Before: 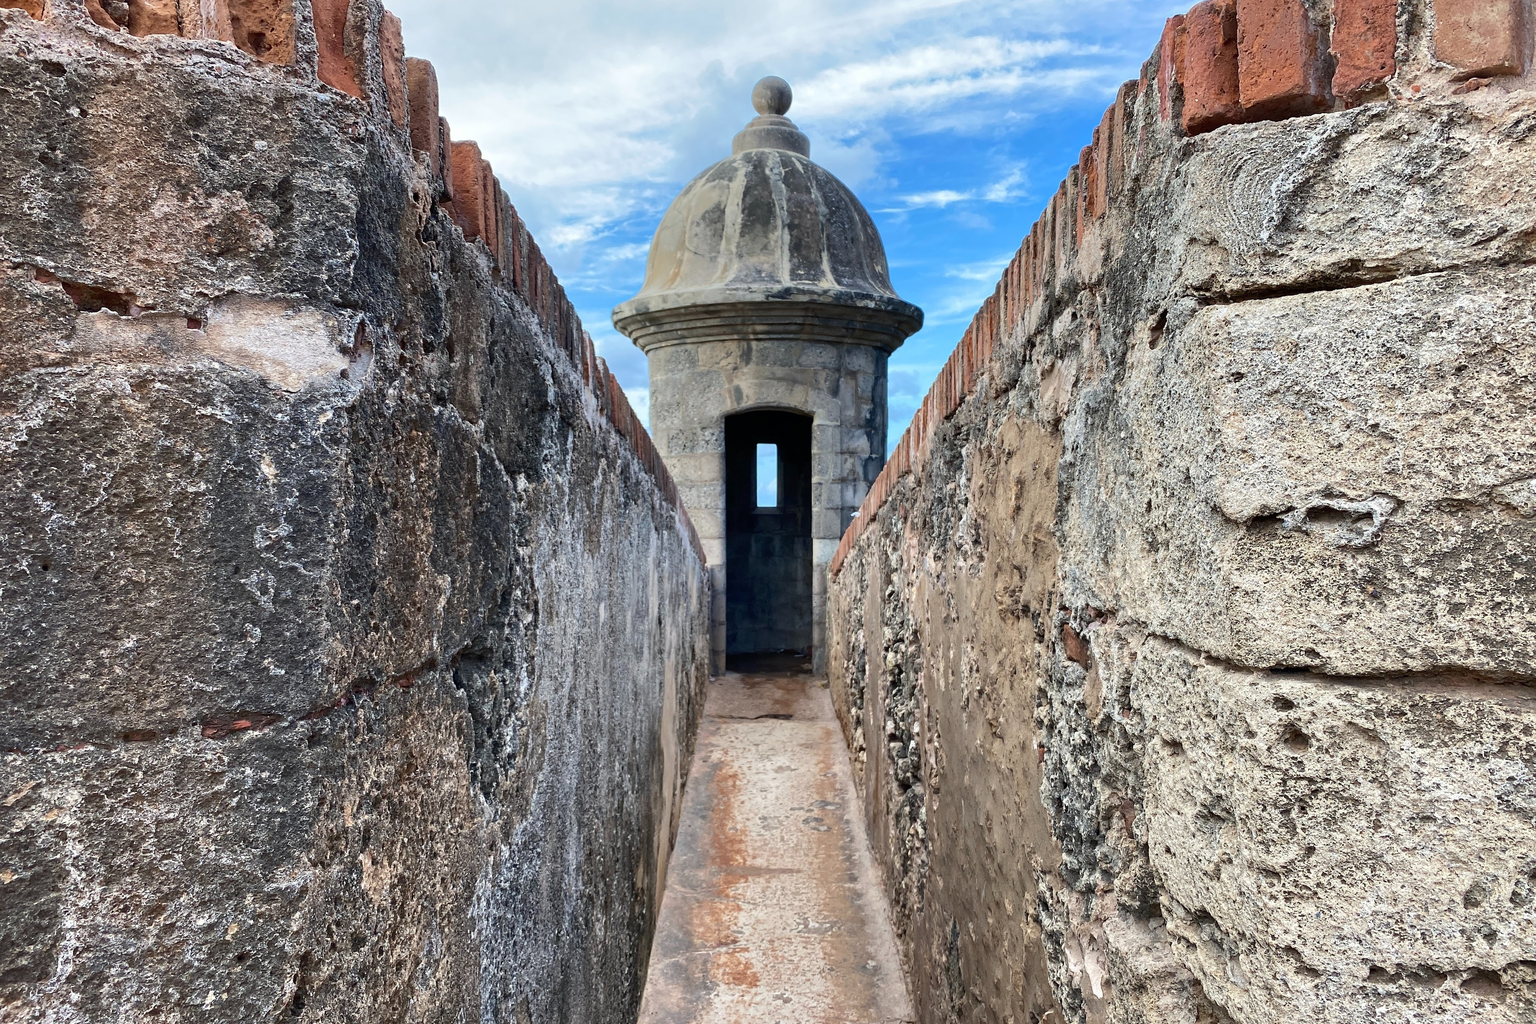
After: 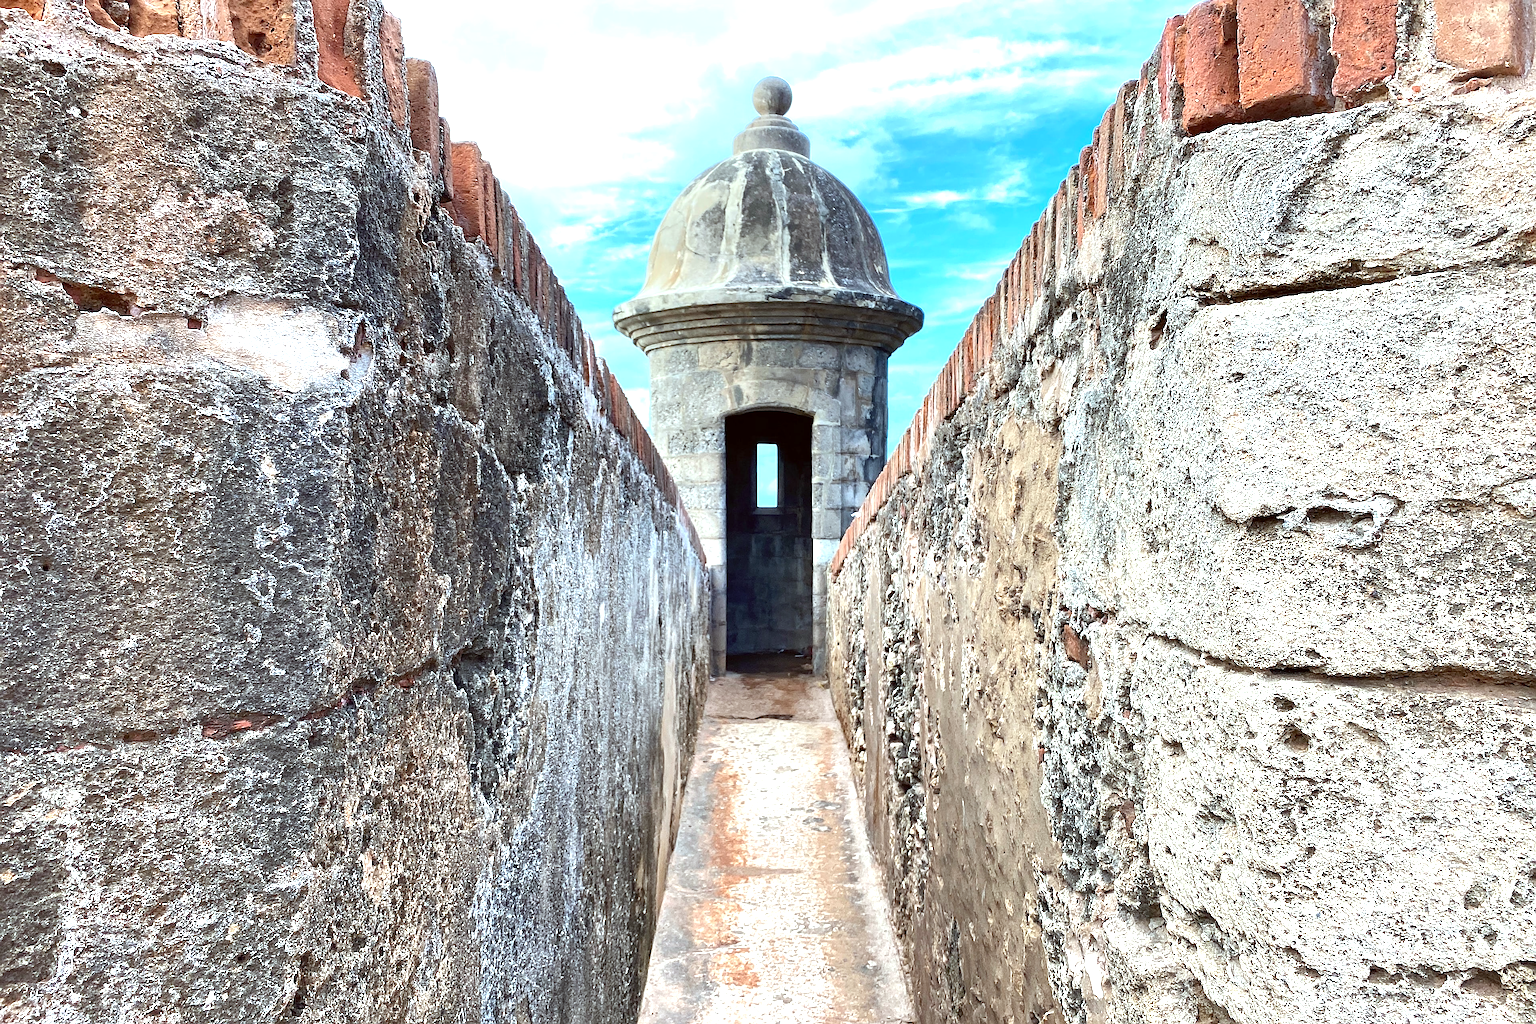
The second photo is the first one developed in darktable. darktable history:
color correction: highlights a* -4.98, highlights b* -3.76, shadows a* 3.83, shadows b* 4.08
exposure: exposure 1 EV, compensate highlight preservation false
sharpen: on, module defaults
